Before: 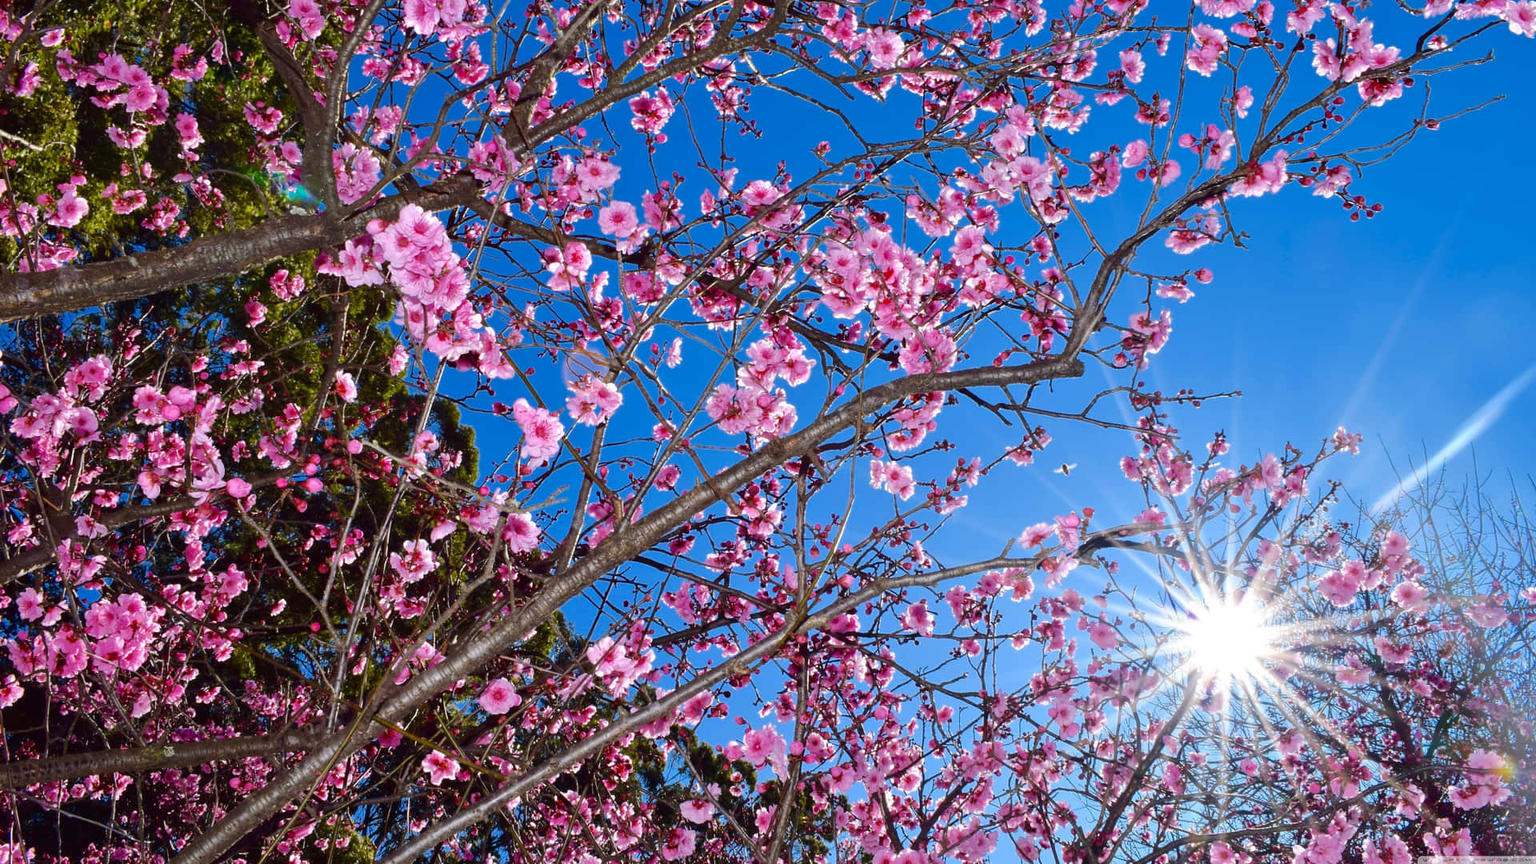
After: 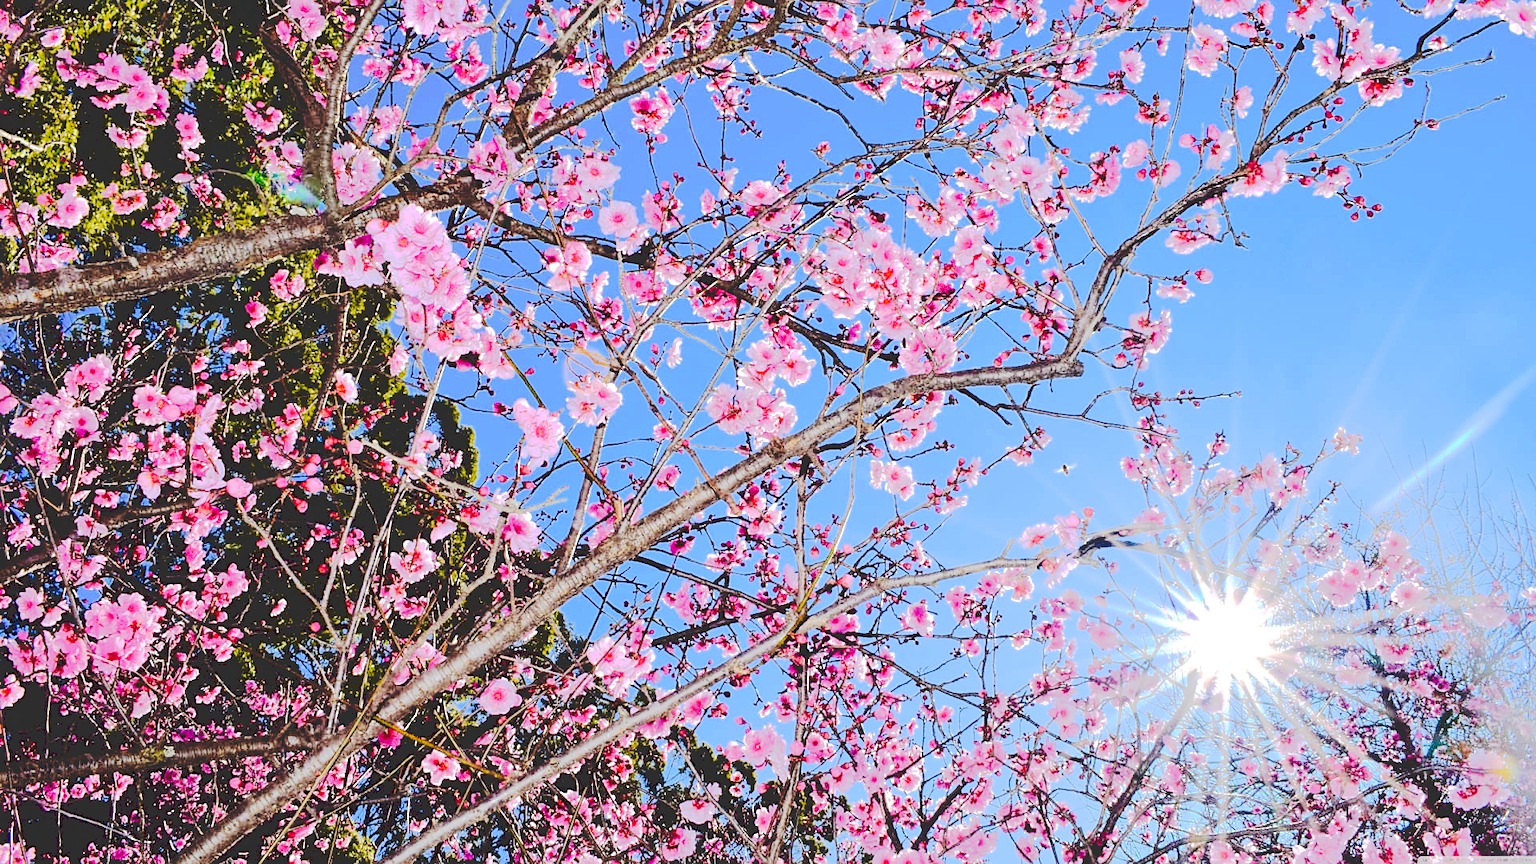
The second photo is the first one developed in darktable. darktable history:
tone equalizer: -7 EV 0.159 EV, -6 EV 0.567 EV, -5 EV 1.12 EV, -4 EV 1.31 EV, -3 EV 1.14 EV, -2 EV 0.6 EV, -1 EV 0.155 EV, edges refinement/feathering 500, mask exposure compensation -1.57 EV, preserve details no
tone curve: curves: ch0 [(0, 0) (0.003, 0.185) (0.011, 0.185) (0.025, 0.187) (0.044, 0.185) (0.069, 0.185) (0.1, 0.18) (0.136, 0.18) (0.177, 0.179) (0.224, 0.202) (0.277, 0.252) (0.335, 0.343) (0.399, 0.452) (0.468, 0.553) (0.543, 0.643) (0.623, 0.717) (0.709, 0.778) (0.801, 0.82) (0.898, 0.856) (1, 1)], preserve colors none
sharpen: radius 1.874, amount 0.396, threshold 1.346
